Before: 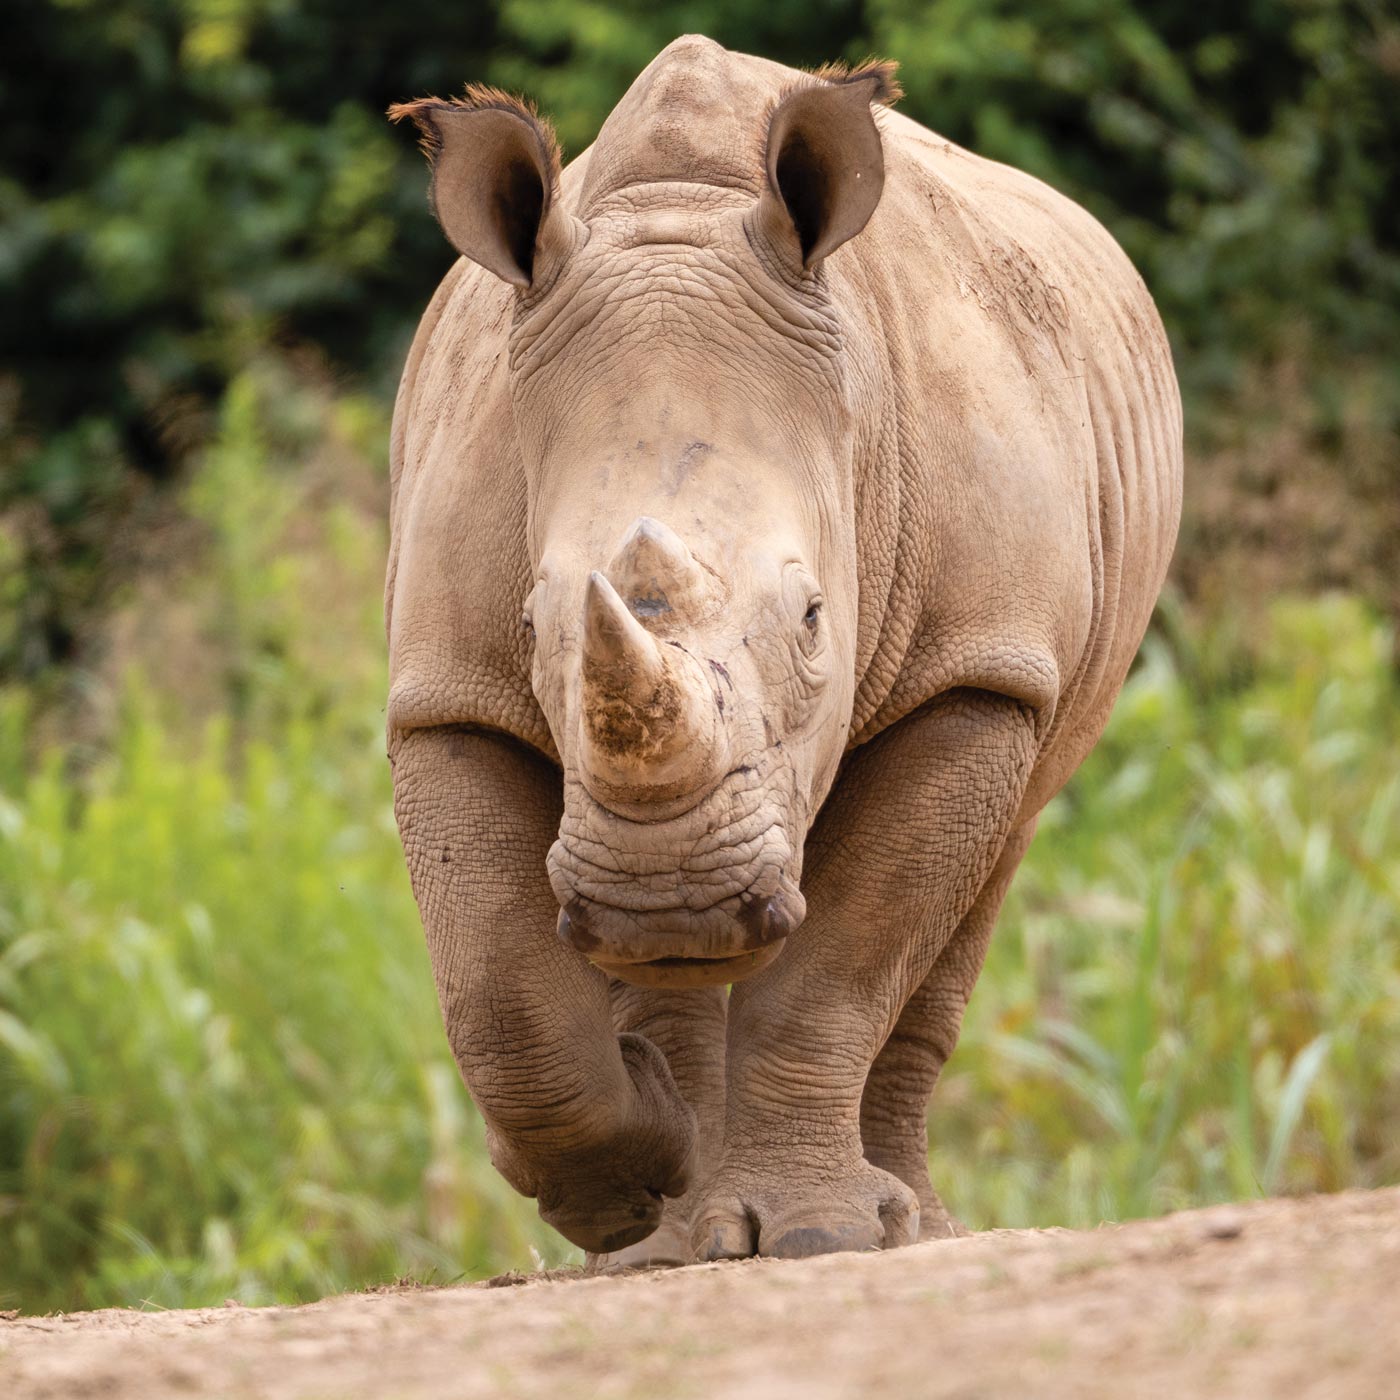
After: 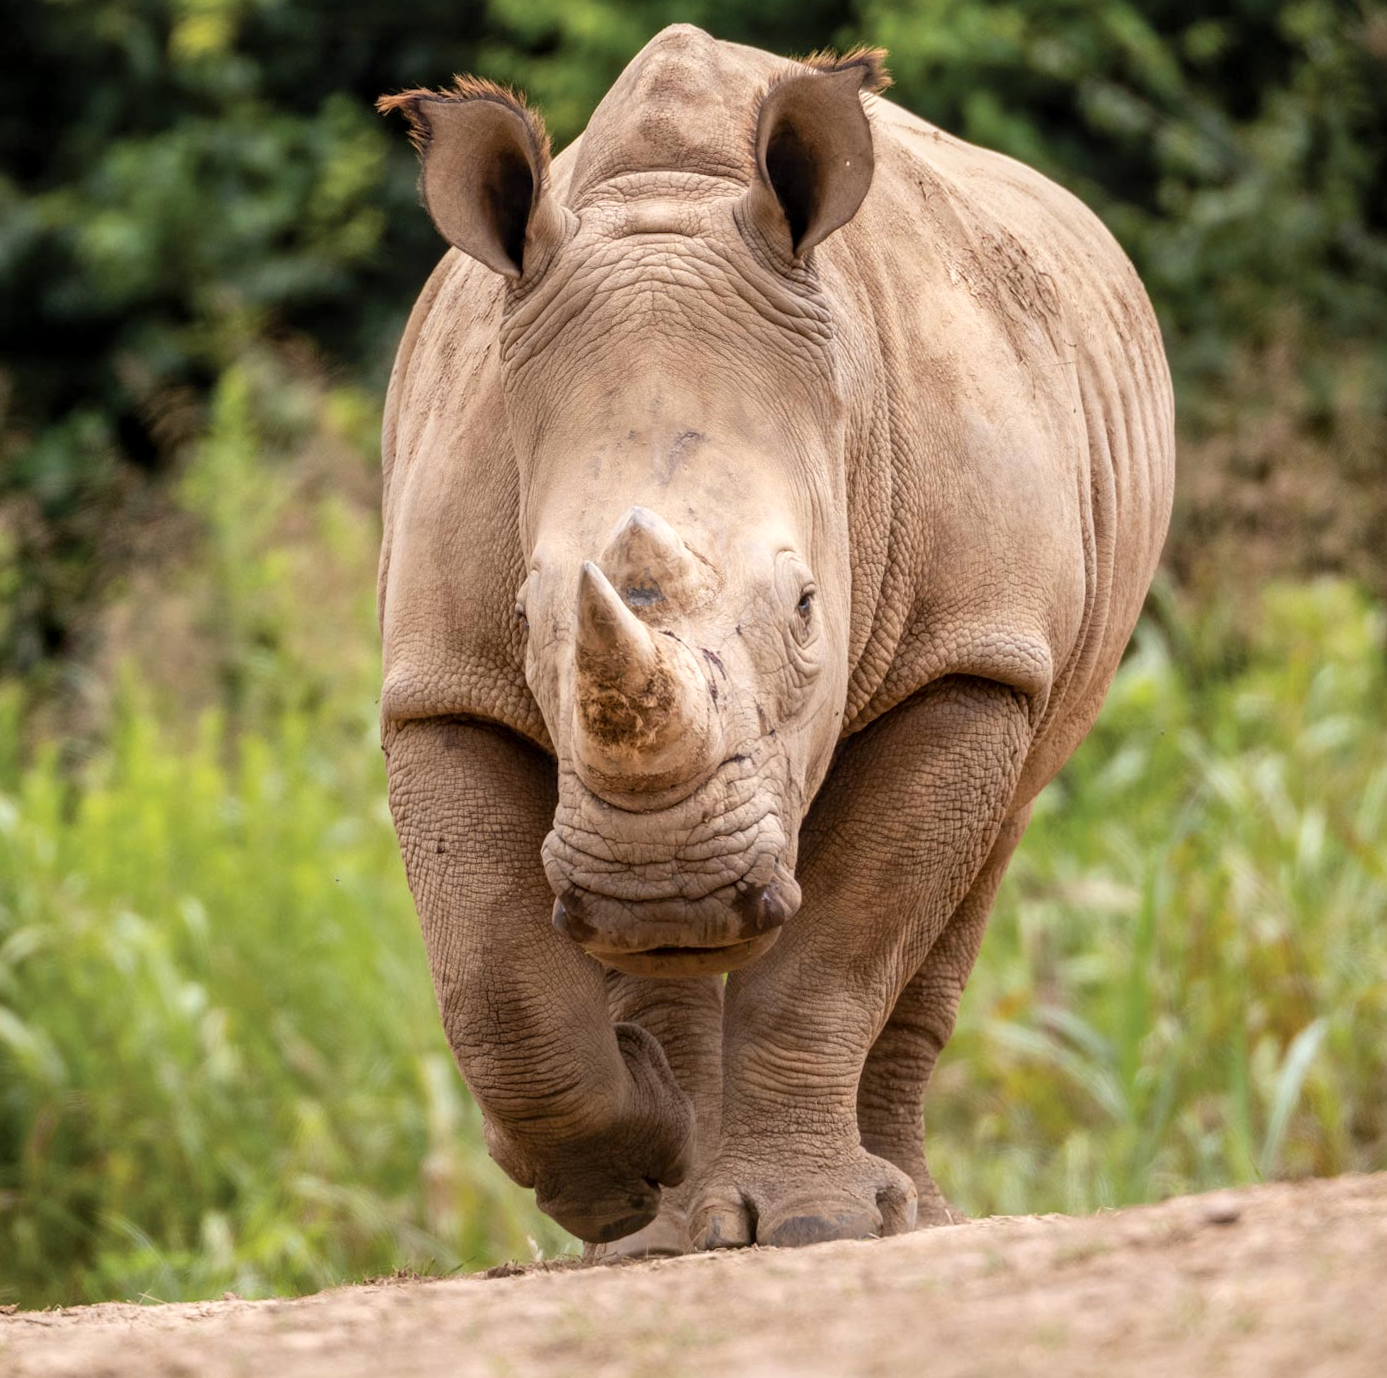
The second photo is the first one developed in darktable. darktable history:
rotate and perspective: rotation -0.45°, automatic cropping original format, crop left 0.008, crop right 0.992, crop top 0.012, crop bottom 0.988
local contrast: on, module defaults
